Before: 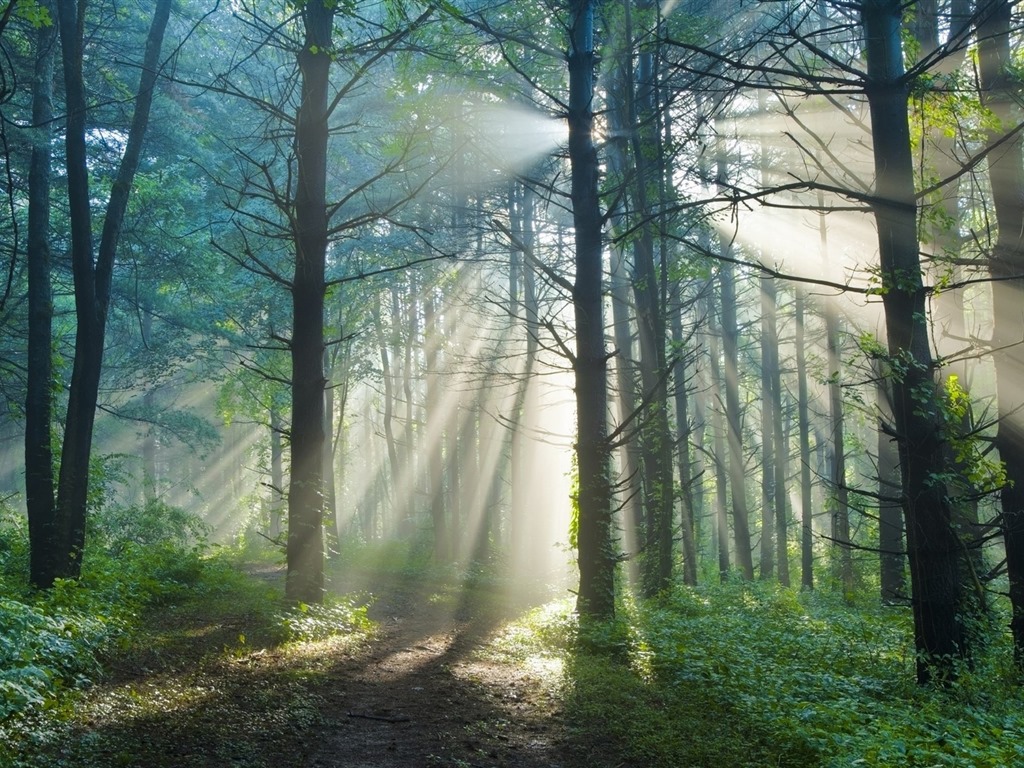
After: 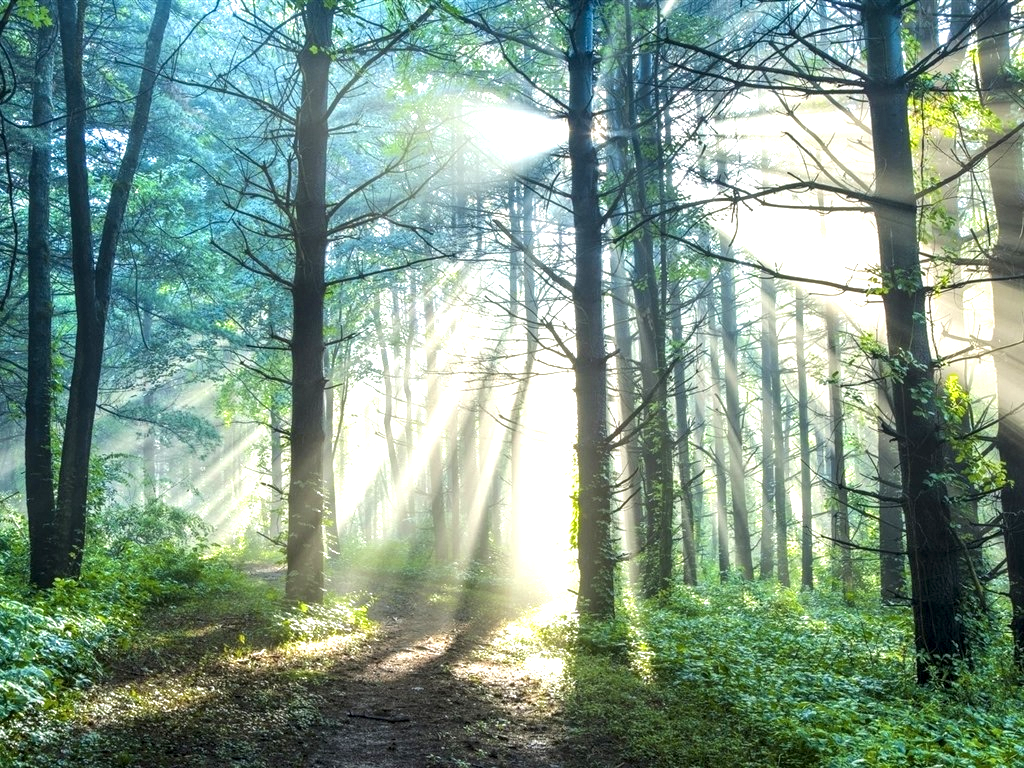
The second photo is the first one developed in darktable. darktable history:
exposure: black level correction 0, exposure 1 EV, compensate exposure bias true, compensate highlight preservation false
local contrast: highlights 22%, detail 150%
